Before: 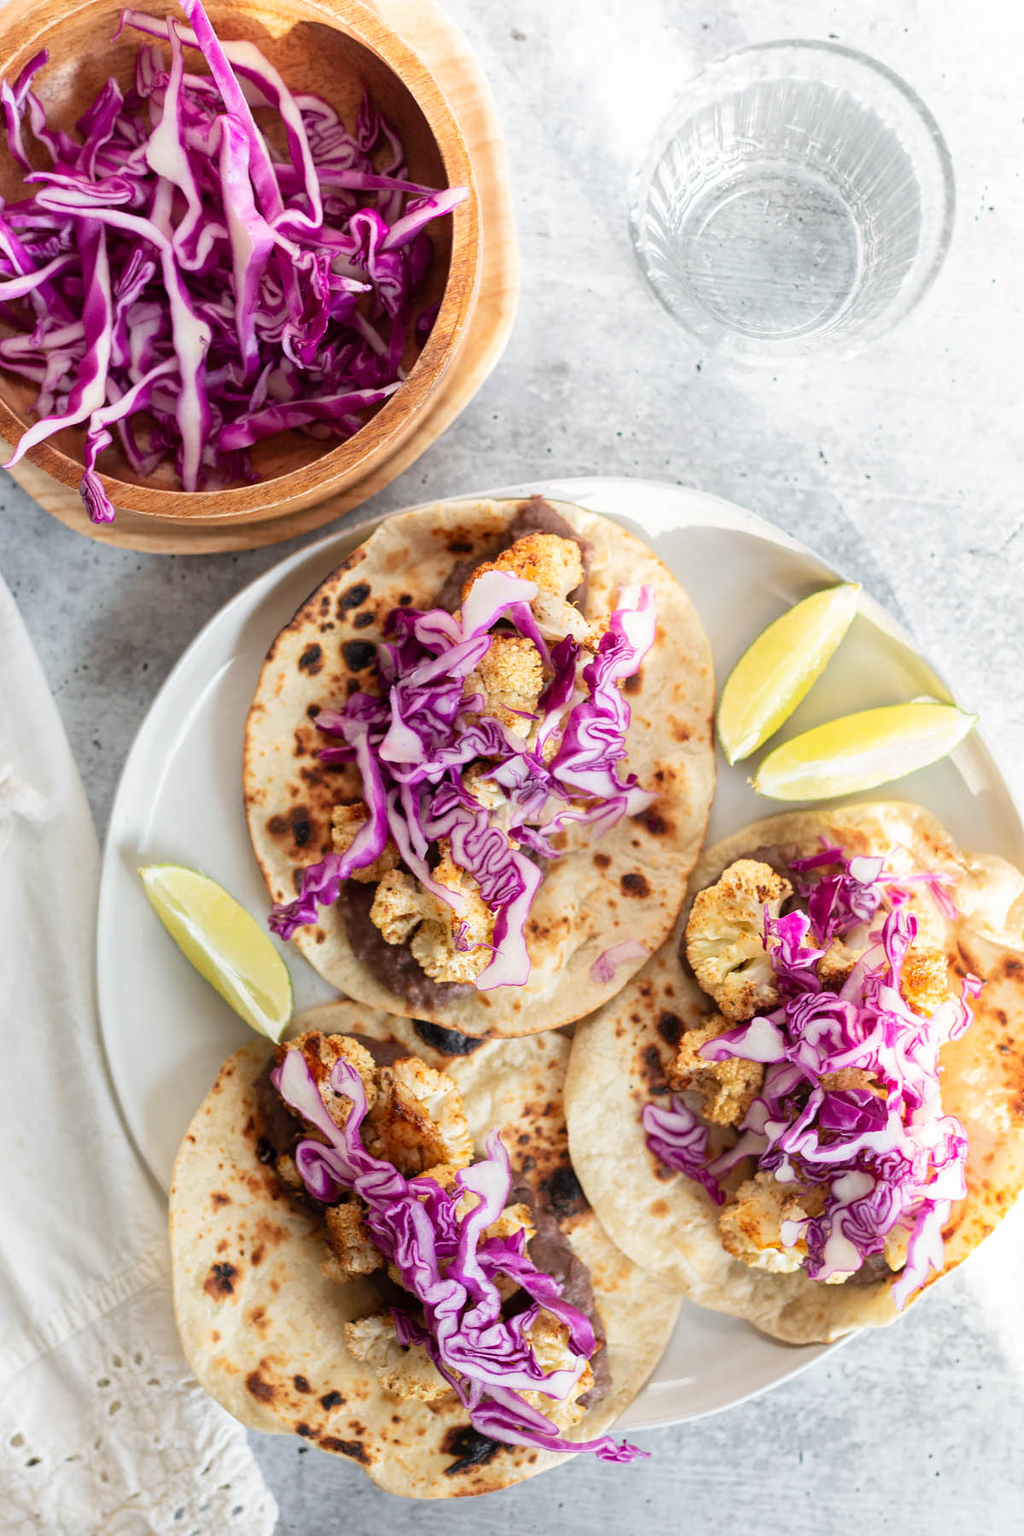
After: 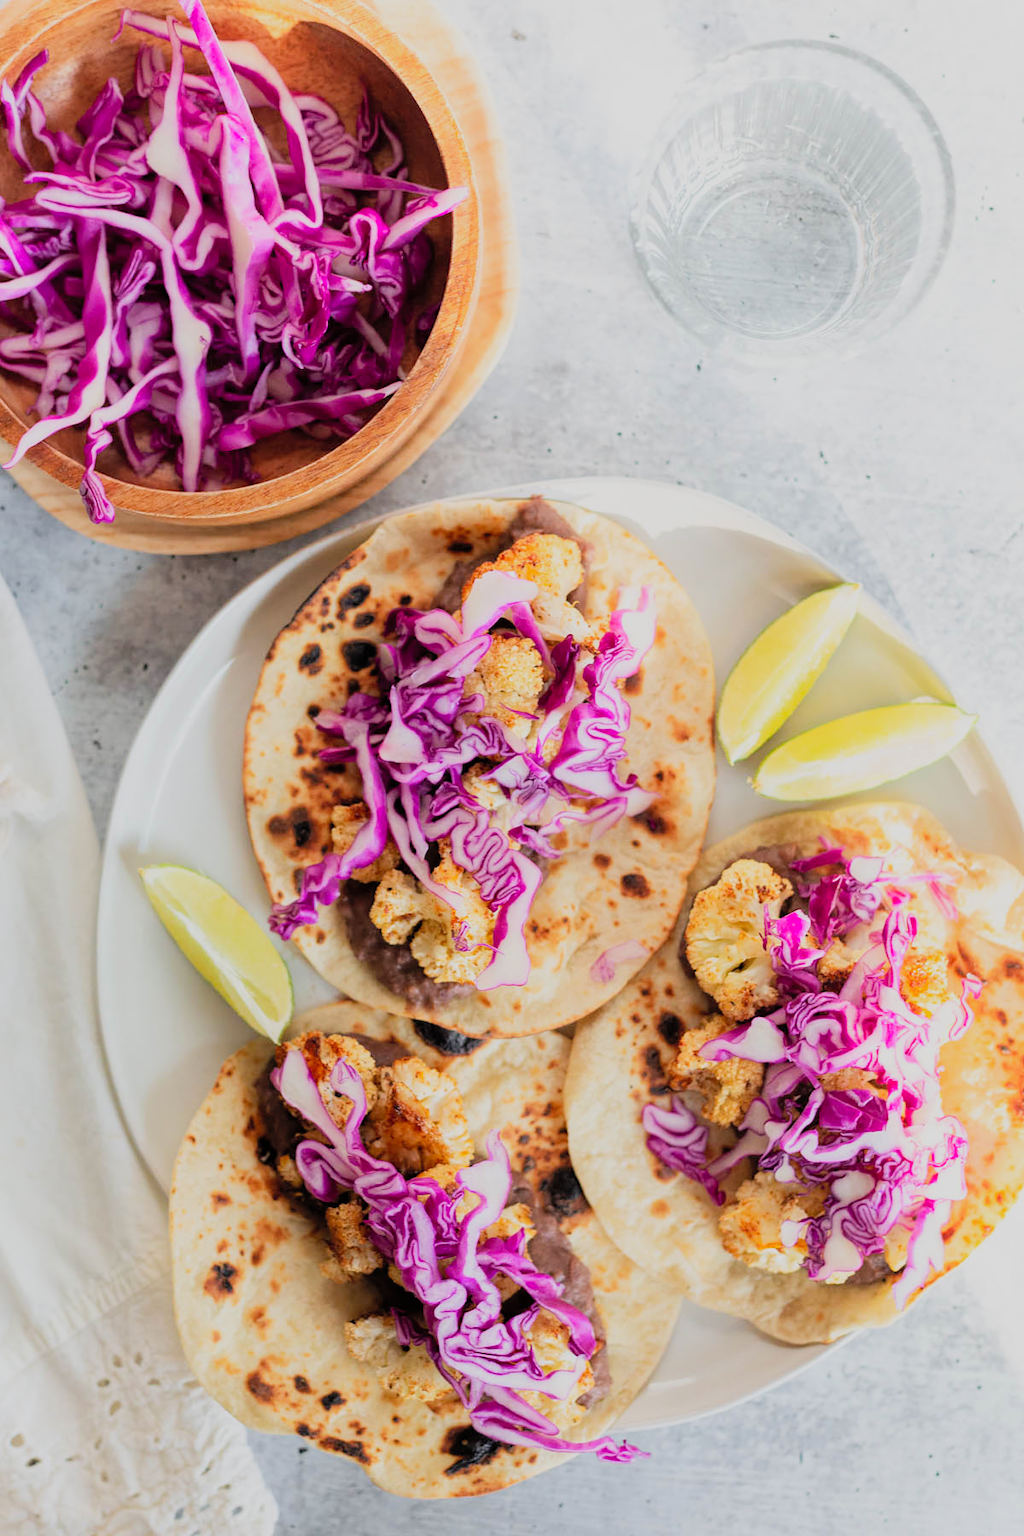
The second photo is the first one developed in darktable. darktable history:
filmic rgb: black relative exposure -7.65 EV, white relative exposure 4.56 EV, hardness 3.61
tone equalizer: on, module defaults
contrast brightness saturation: brightness 0.088, saturation 0.193
